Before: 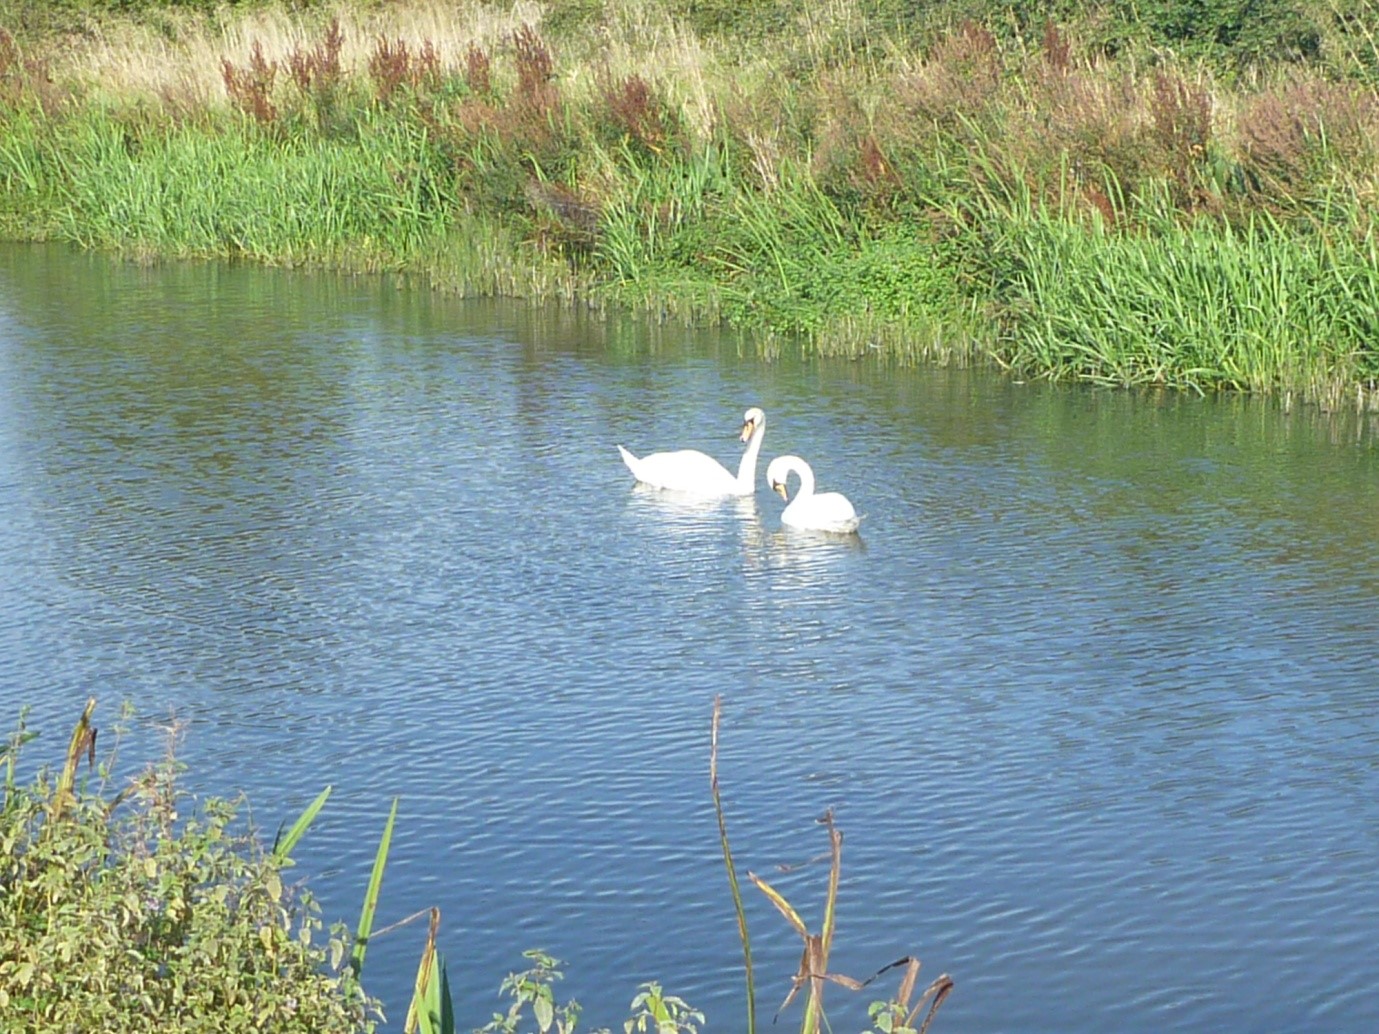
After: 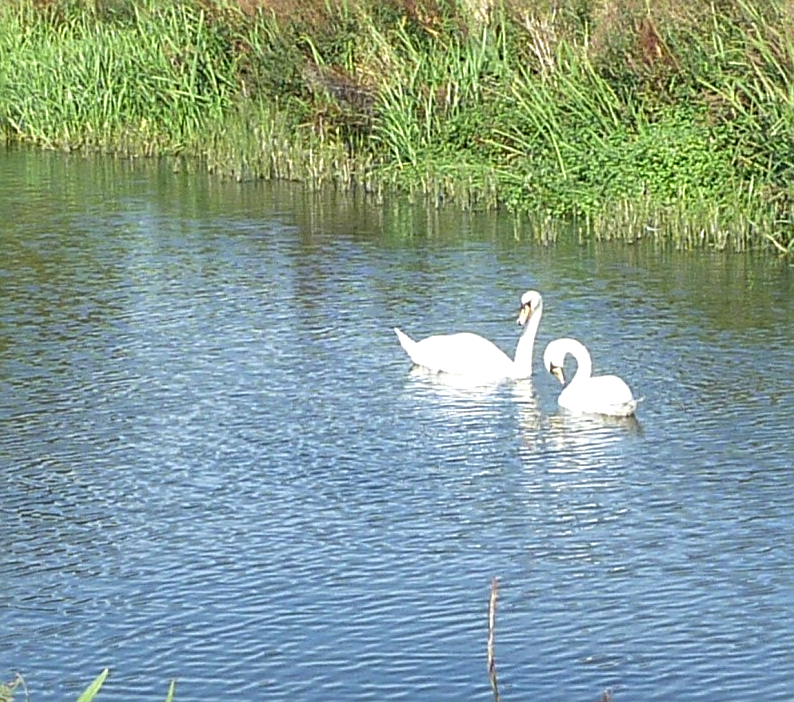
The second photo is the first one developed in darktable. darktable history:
crop: left 16.212%, top 11.357%, right 26.181%, bottom 20.672%
sharpen: radius 2.532, amount 0.627
local contrast: detail 130%
